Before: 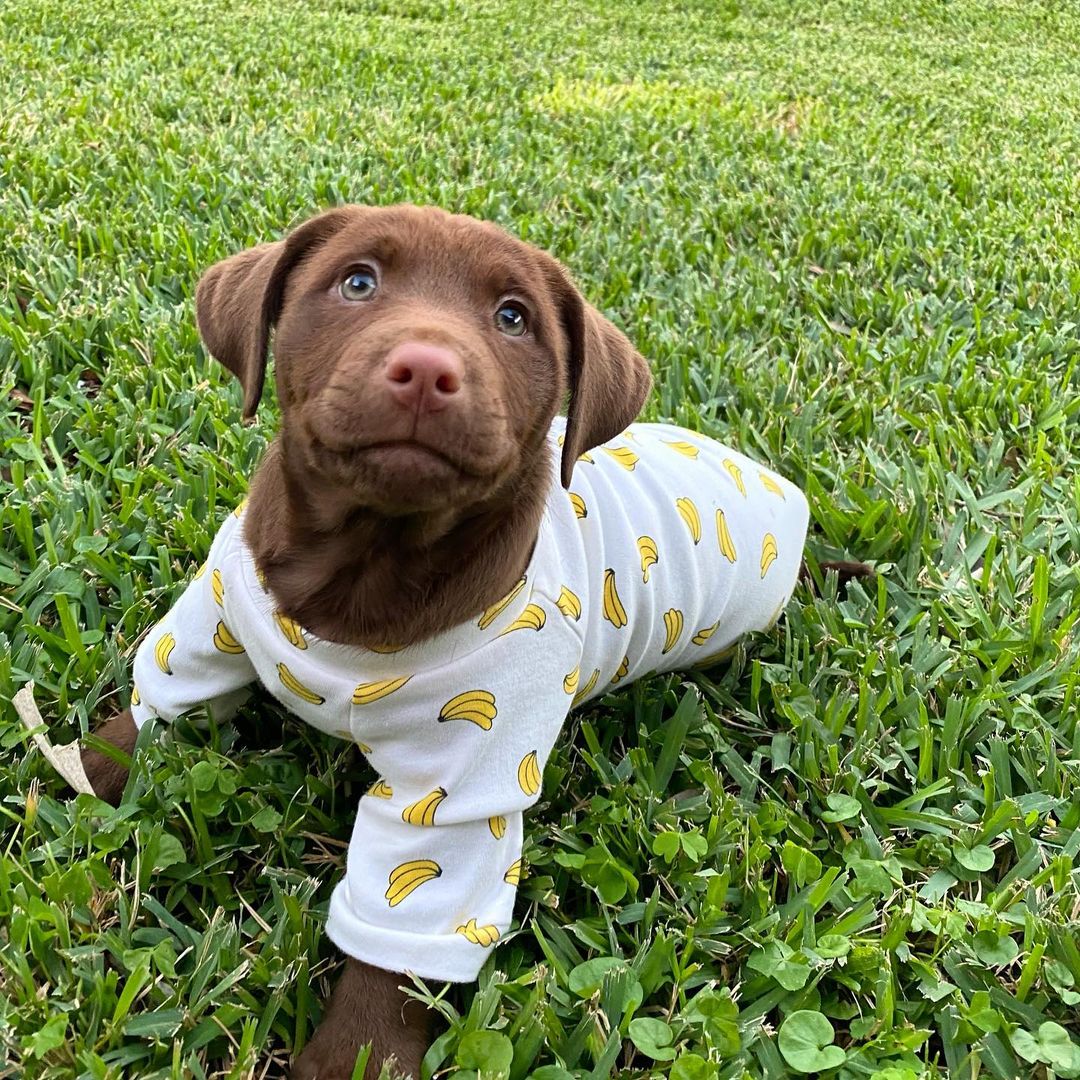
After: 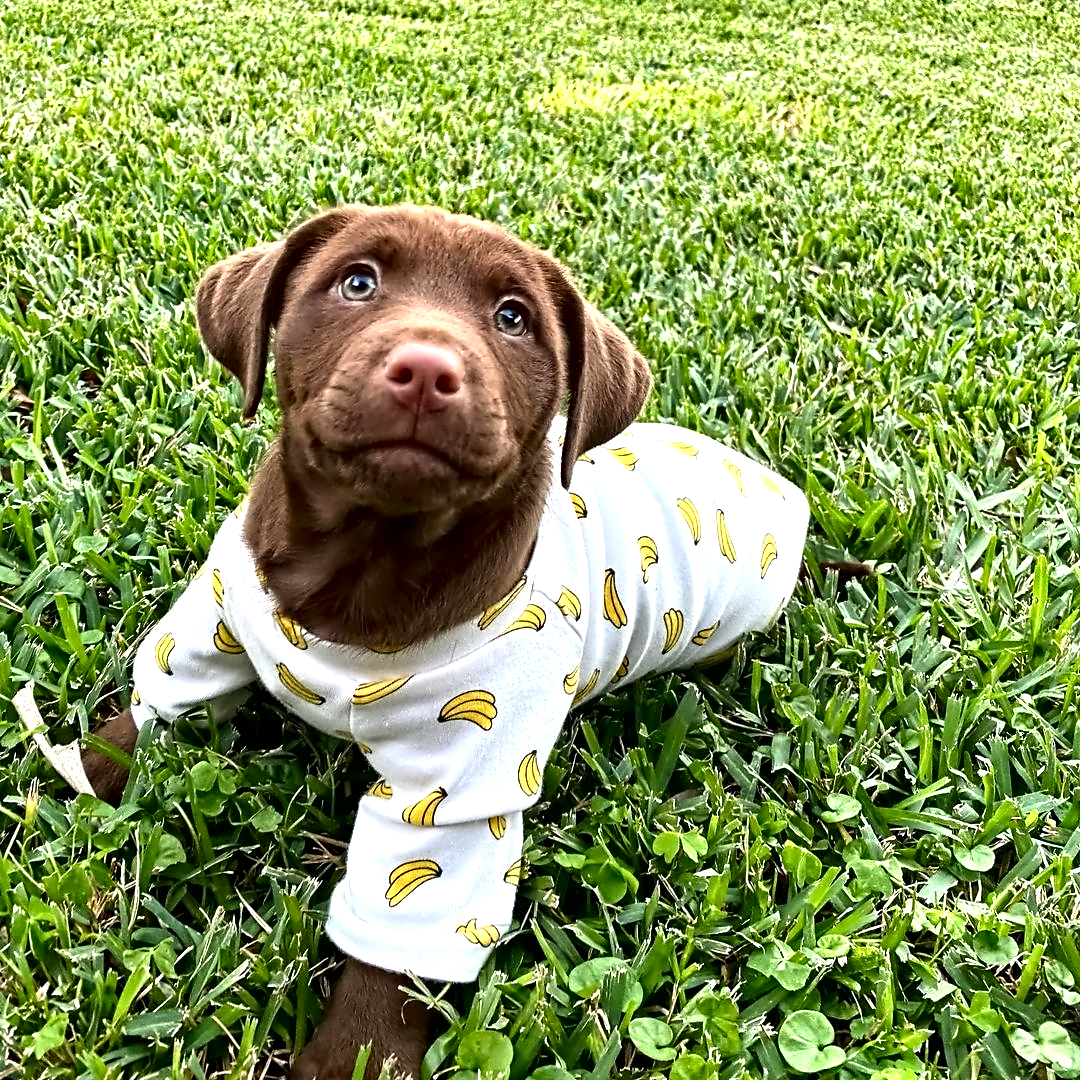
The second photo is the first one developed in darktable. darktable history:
contrast equalizer: y [[0.5, 0.542, 0.583, 0.625, 0.667, 0.708], [0.5 ×6], [0.5 ×6], [0, 0.033, 0.067, 0.1, 0.133, 0.167], [0, 0.05, 0.1, 0.15, 0.2, 0.25]]
exposure: exposure 0.61 EV, compensate highlight preservation false
contrast brightness saturation: contrast 0.067, brightness -0.133, saturation 0.051
